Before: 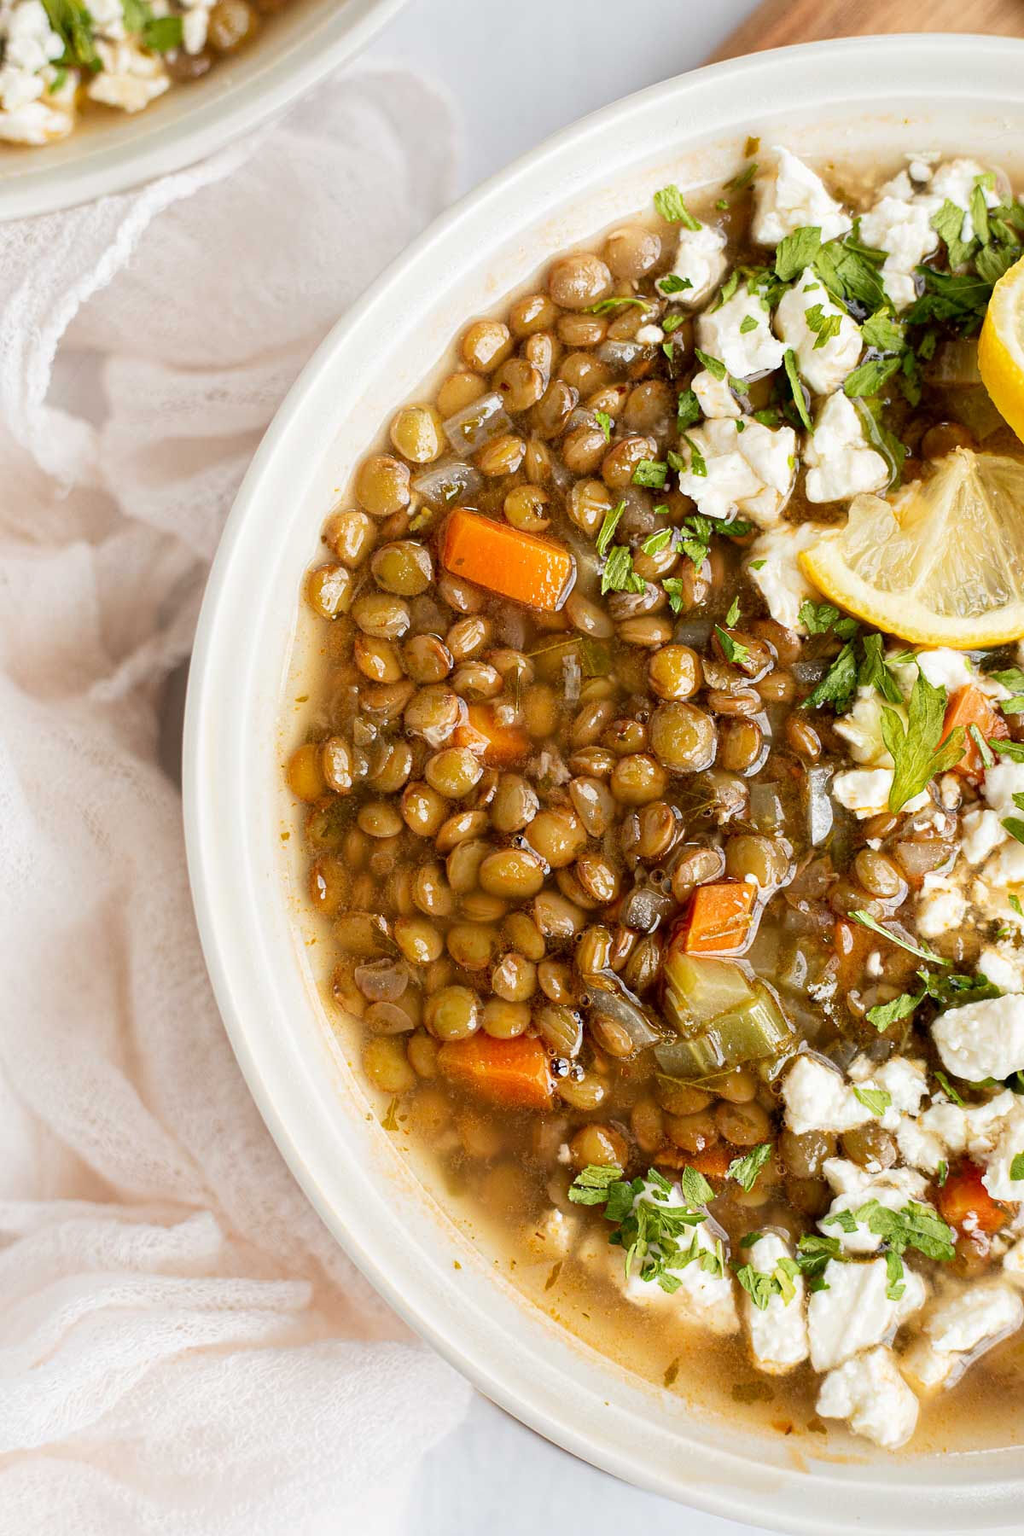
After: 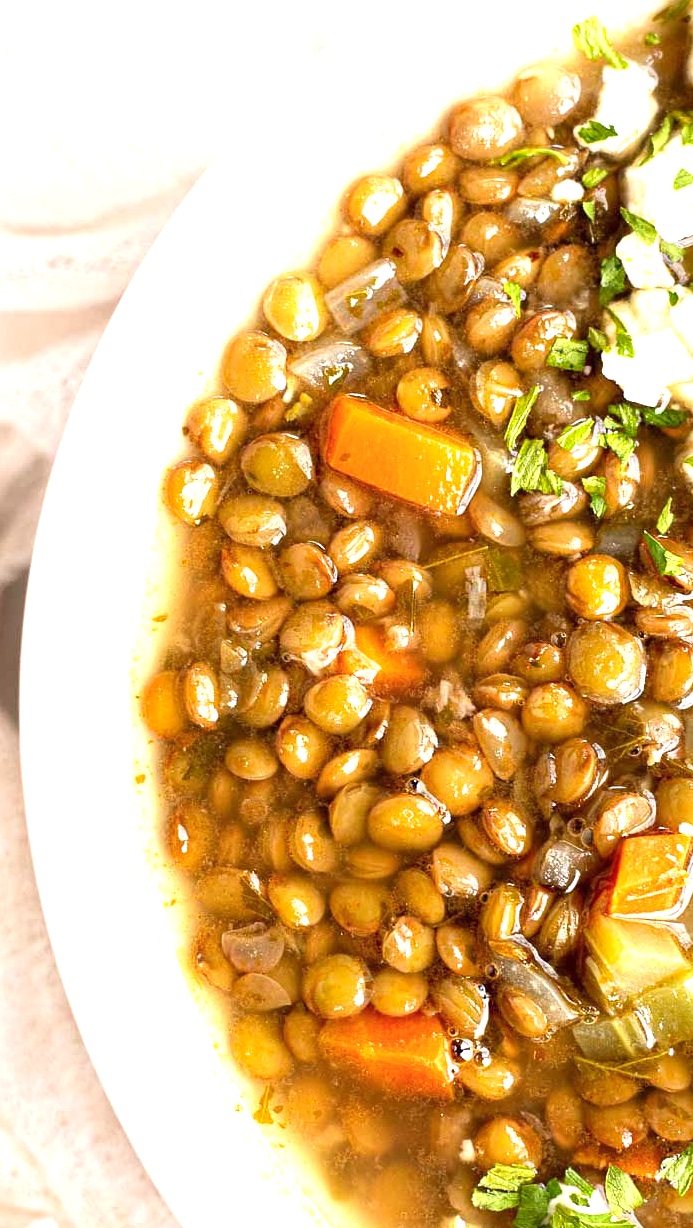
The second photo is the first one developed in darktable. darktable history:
color balance rgb: perceptual saturation grading › global saturation 3.7%, global vibrance 5.56%, contrast 3.24%
crop: left 16.202%, top 11.208%, right 26.045%, bottom 20.557%
exposure: black level correction 0, exposure 0.9 EV, compensate highlight preservation false
